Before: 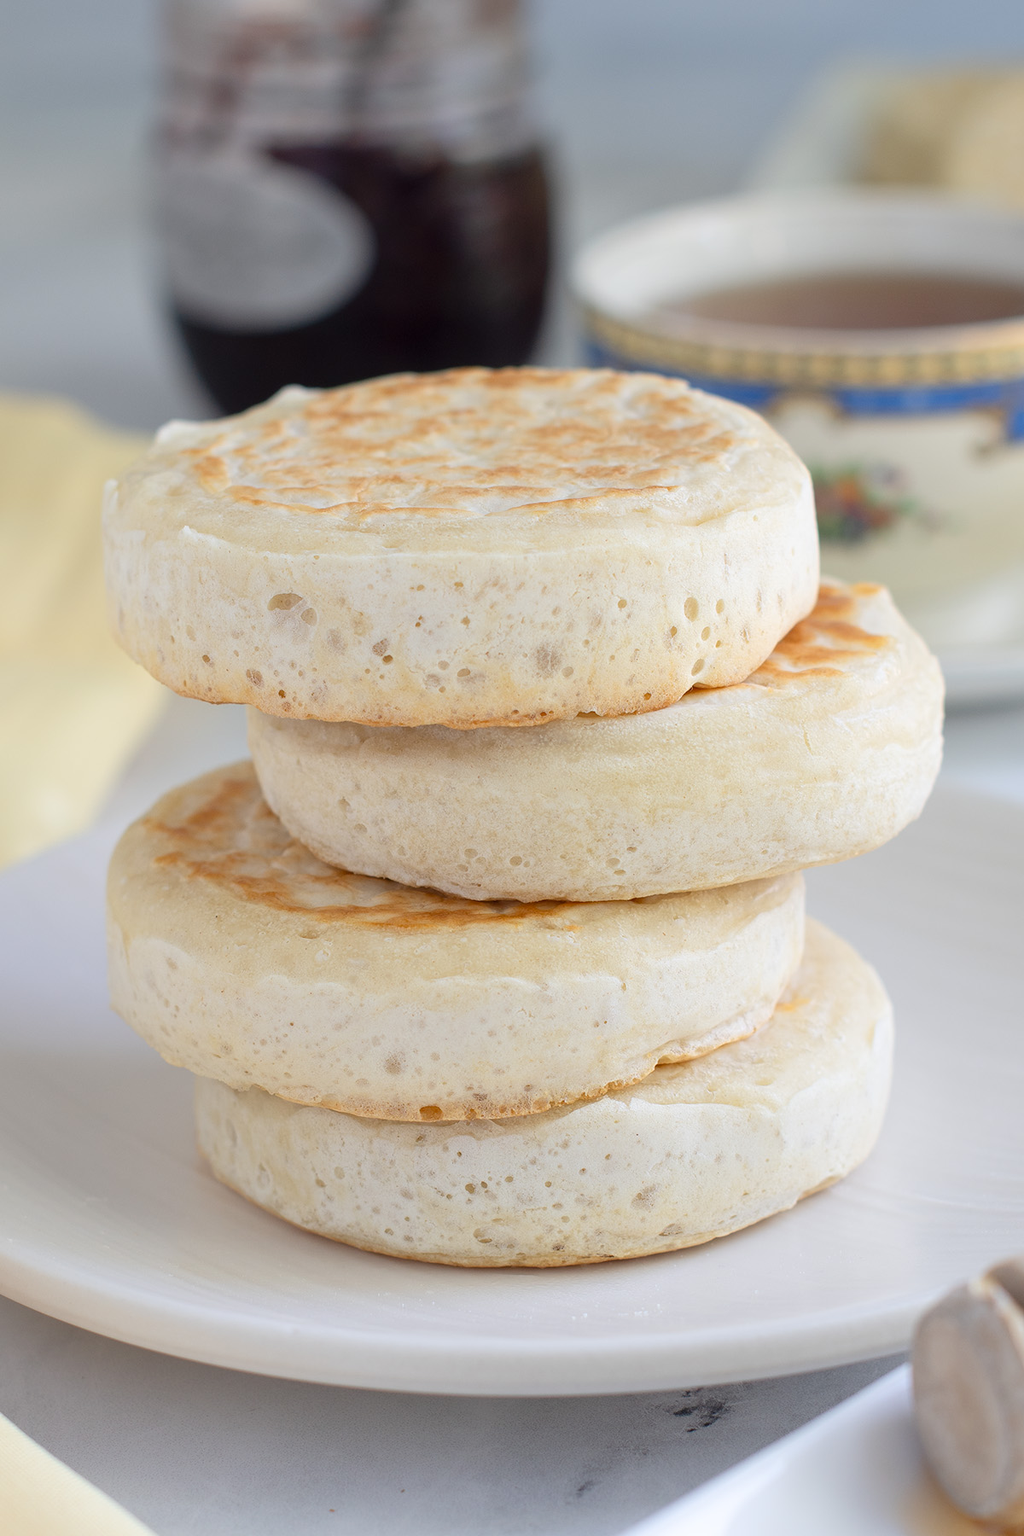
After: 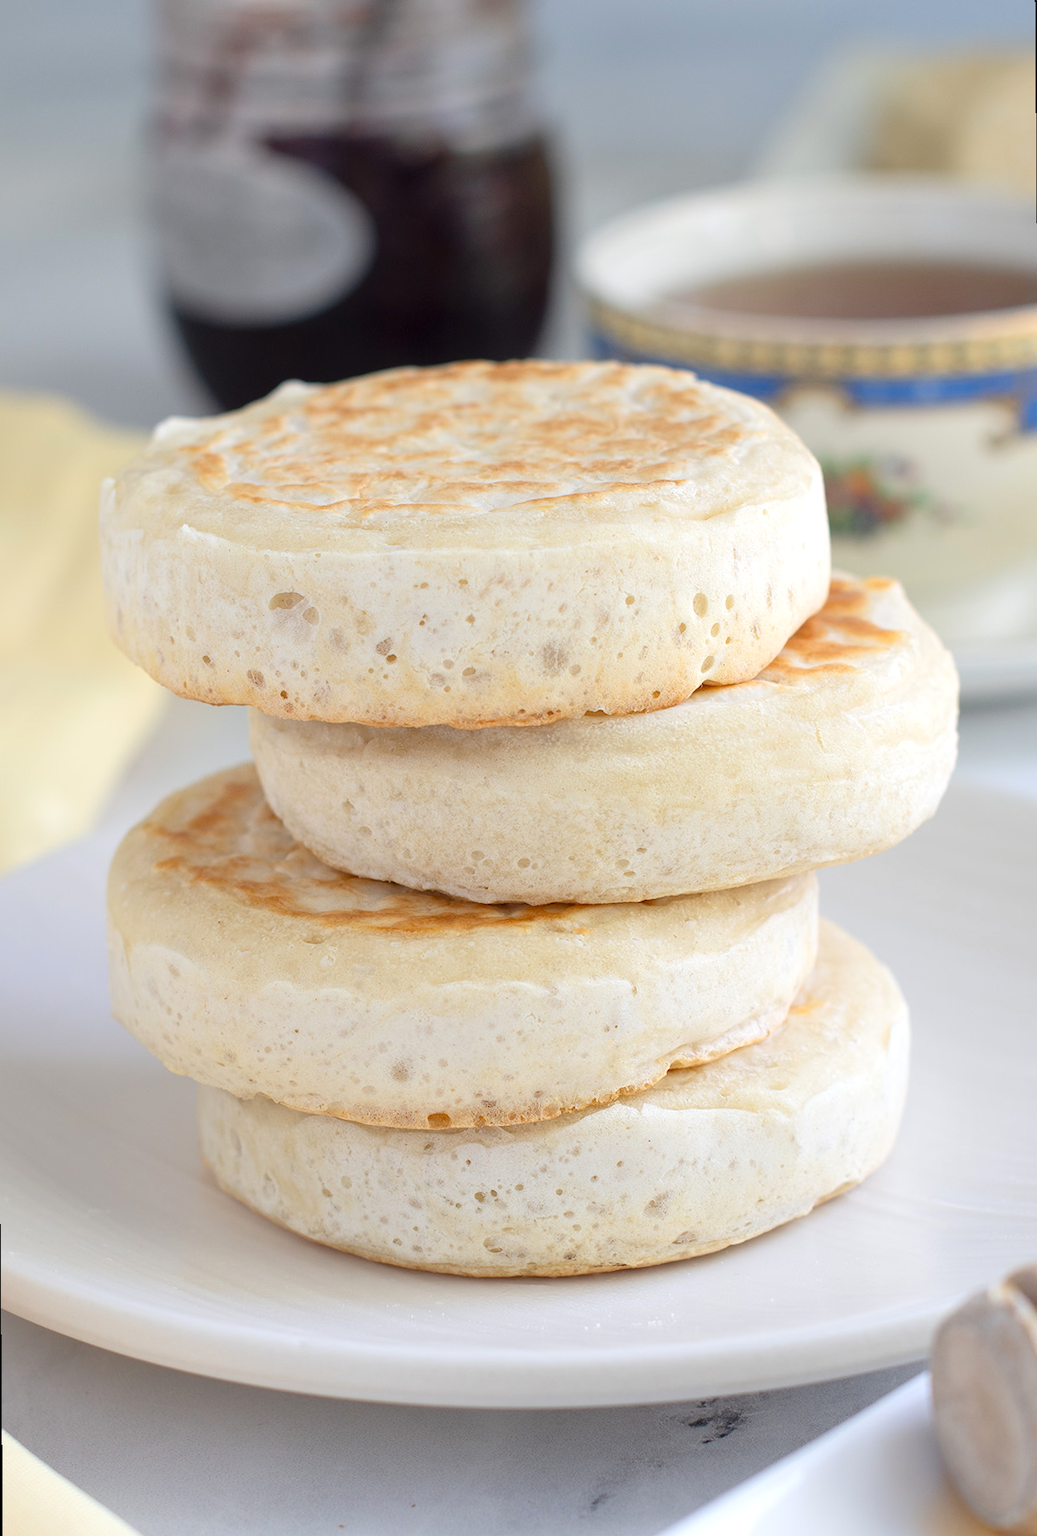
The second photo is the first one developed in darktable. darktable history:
exposure: exposure 0.2 EV, compensate highlight preservation false
rotate and perspective: rotation -0.45°, automatic cropping original format, crop left 0.008, crop right 0.992, crop top 0.012, crop bottom 0.988
